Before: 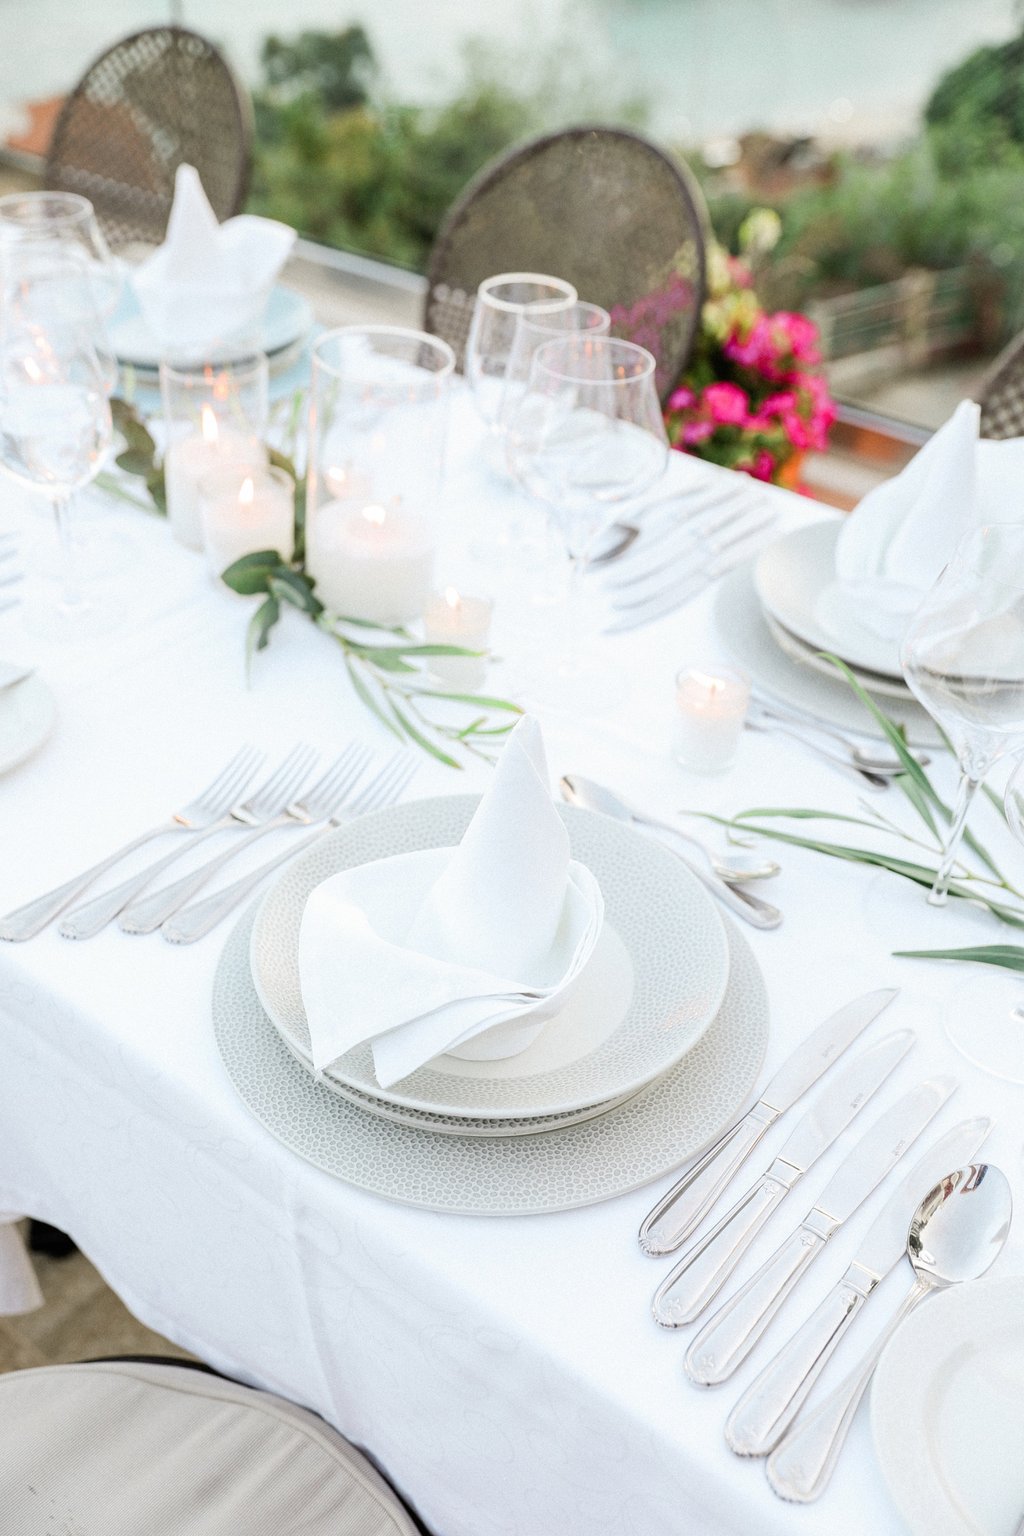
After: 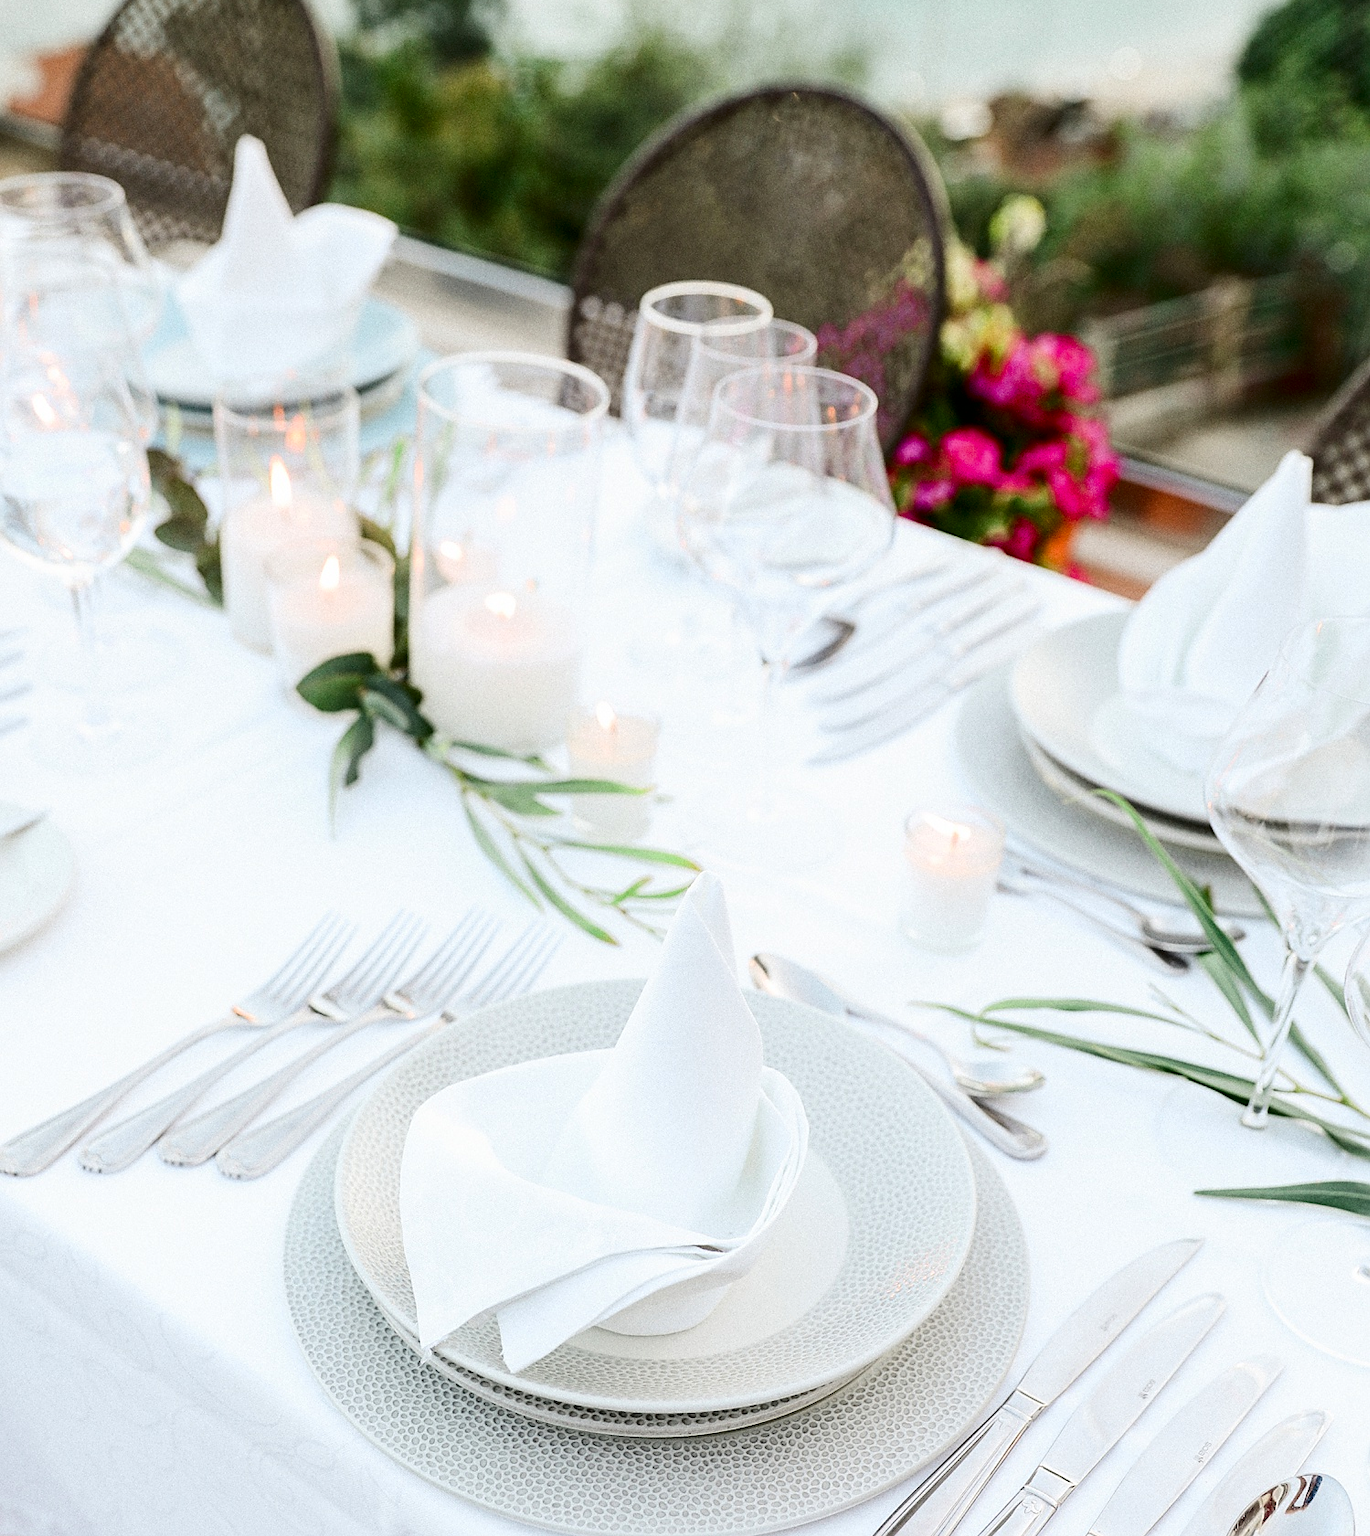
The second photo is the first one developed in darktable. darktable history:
sharpen: radius 1.855, amount 0.413, threshold 1.146
crop: top 4.114%, bottom 21.154%
contrast brightness saturation: contrast 0.186, brightness -0.236, saturation 0.113
